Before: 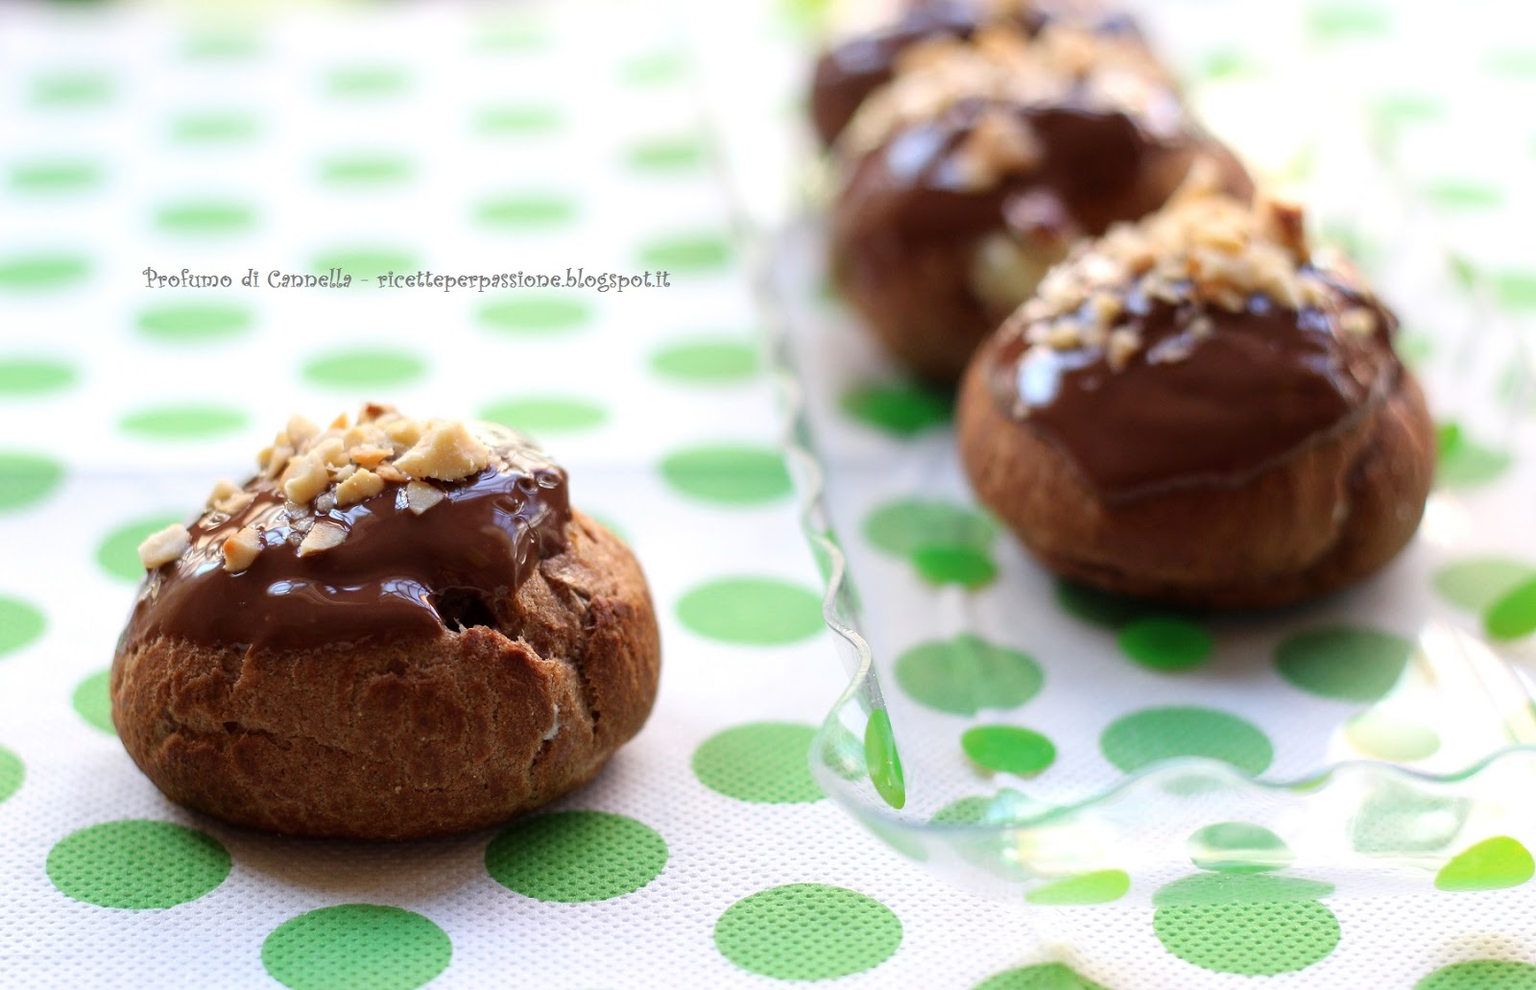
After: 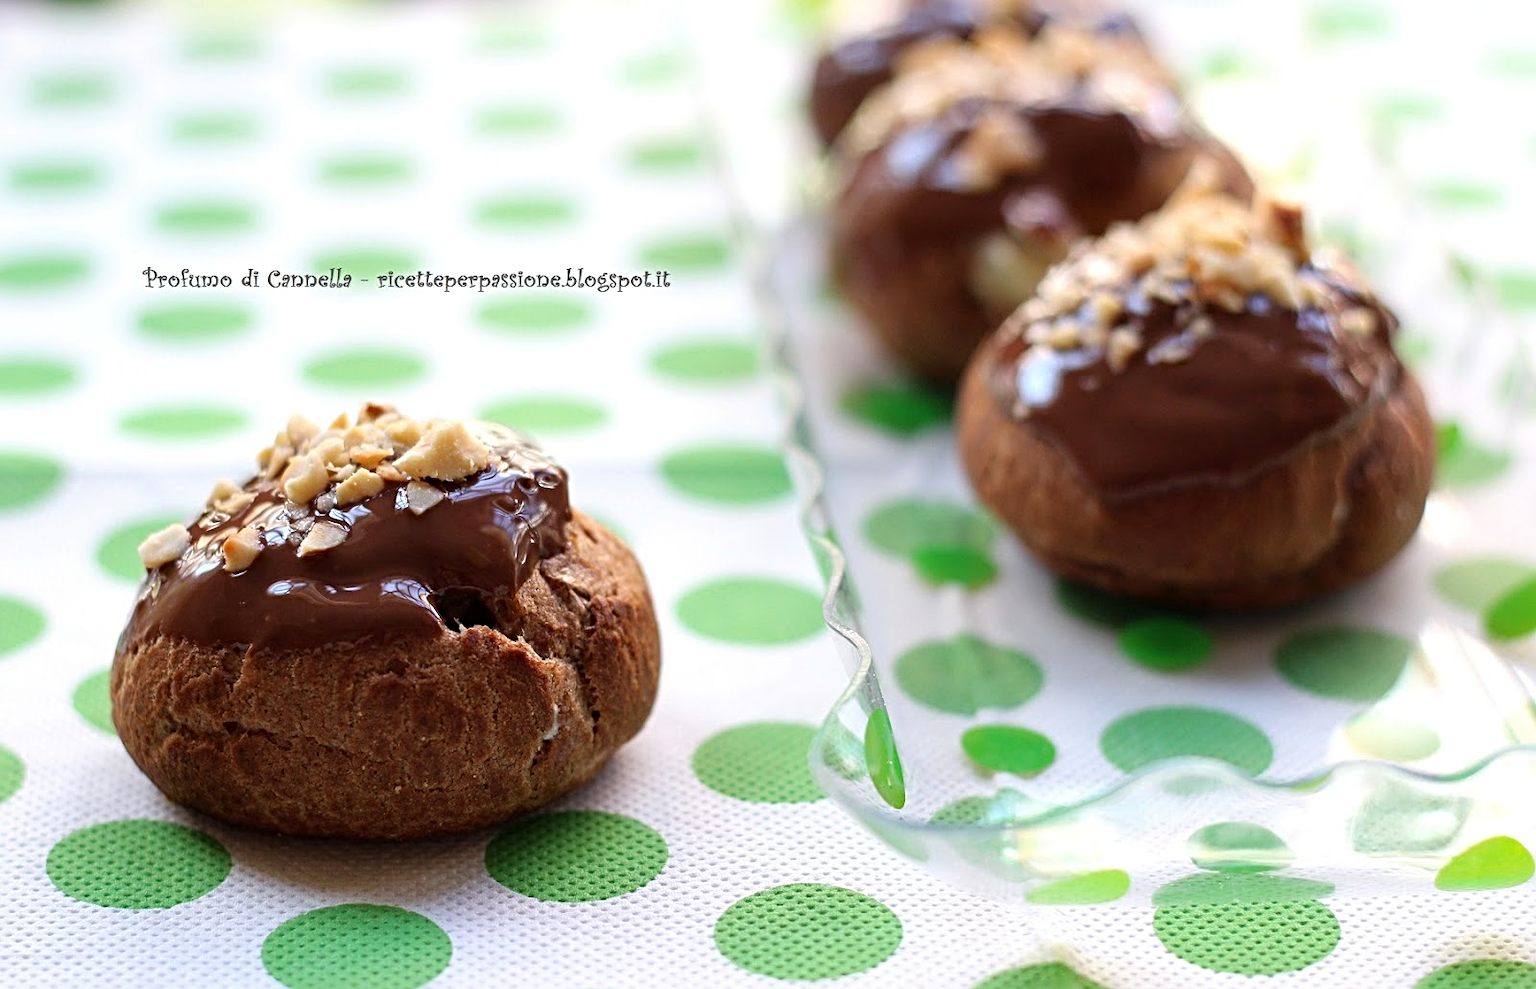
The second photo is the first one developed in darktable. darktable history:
shadows and highlights: shadows 36.17, highlights -27.71, soften with gaussian
sharpen: radius 3.969
